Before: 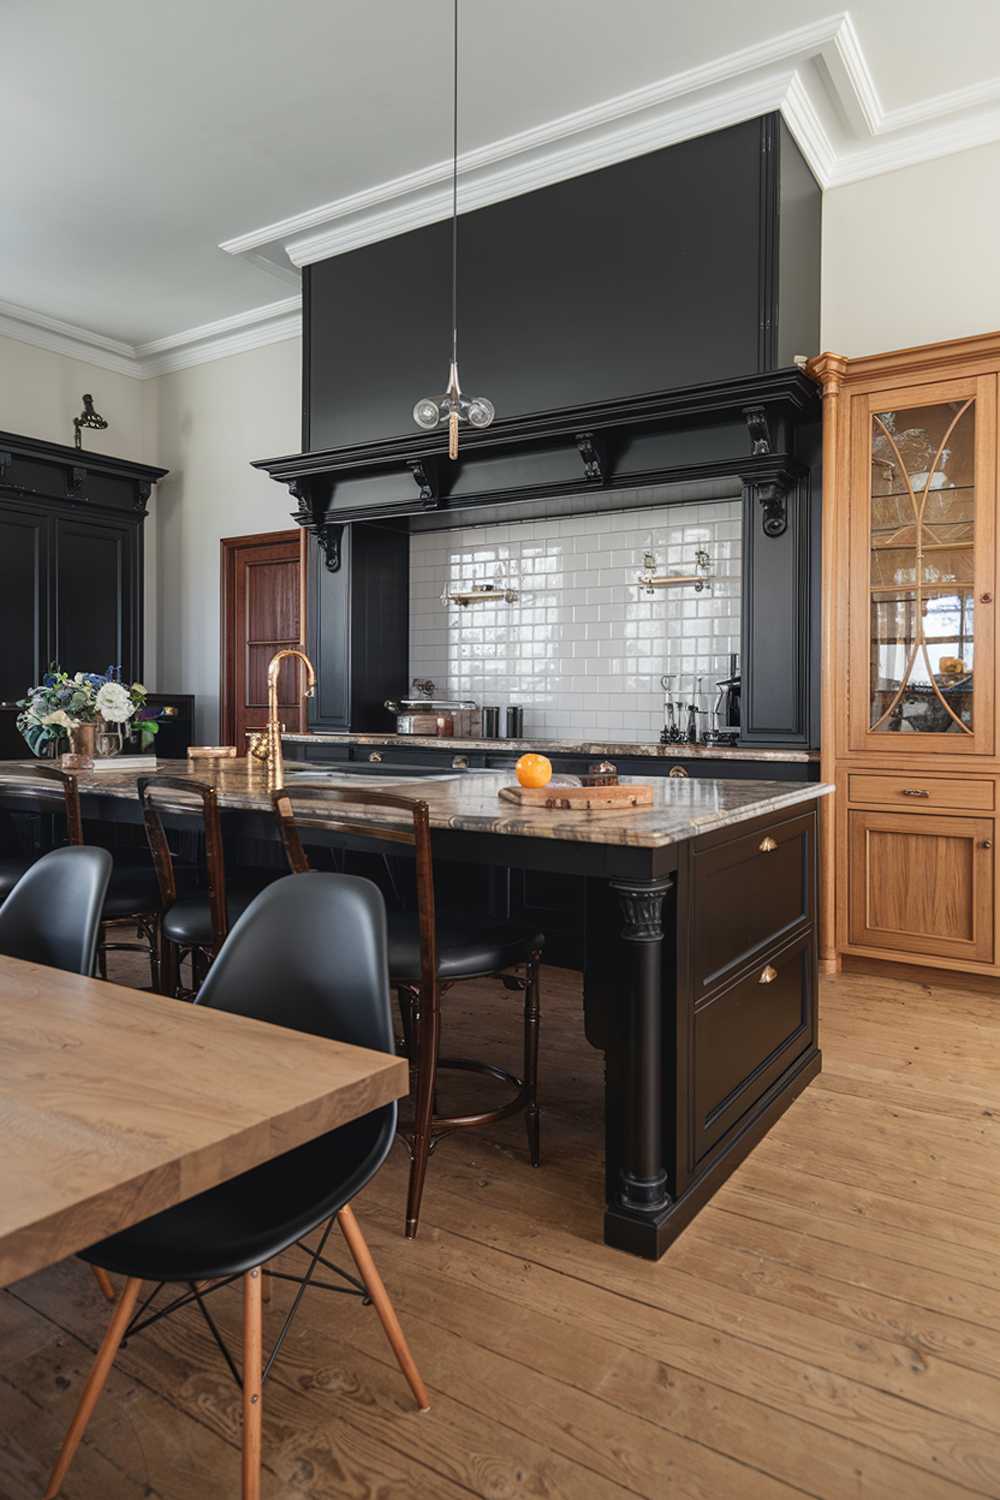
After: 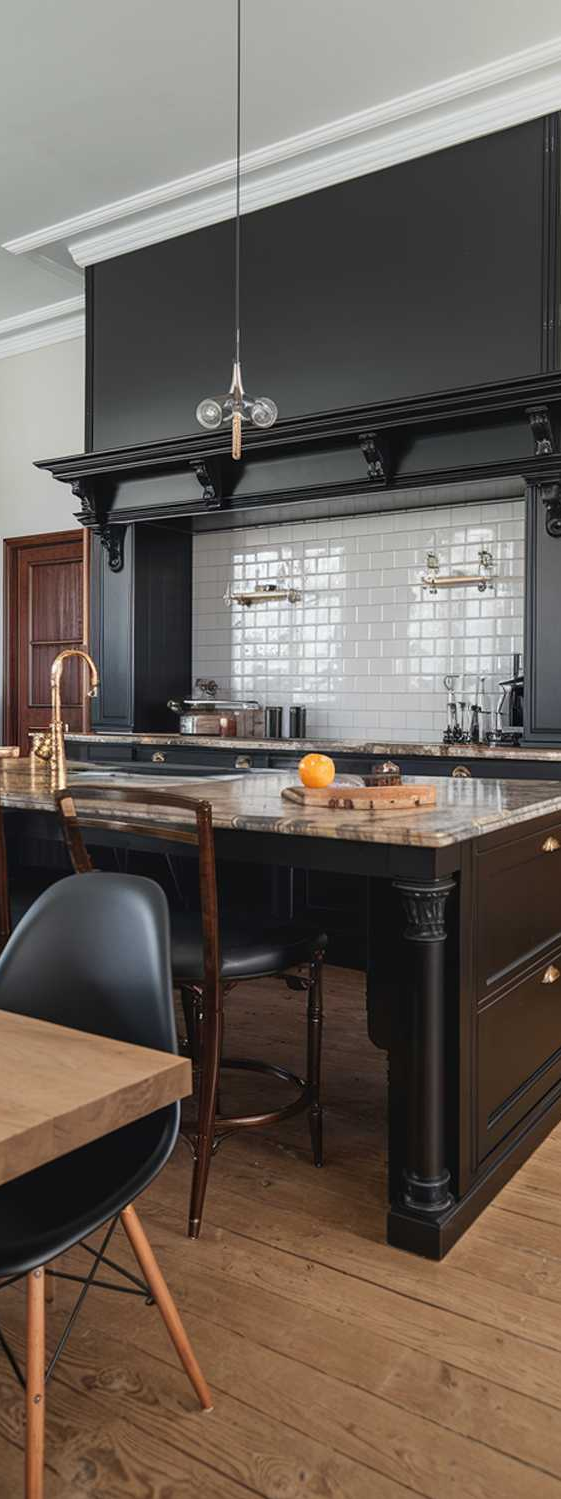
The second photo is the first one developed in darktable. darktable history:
exposure: exposure -0.002 EV, compensate exposure bias true, compensate highlight preservation false
crop: left 21.714%, right 22.09%, bottom 0.005%
